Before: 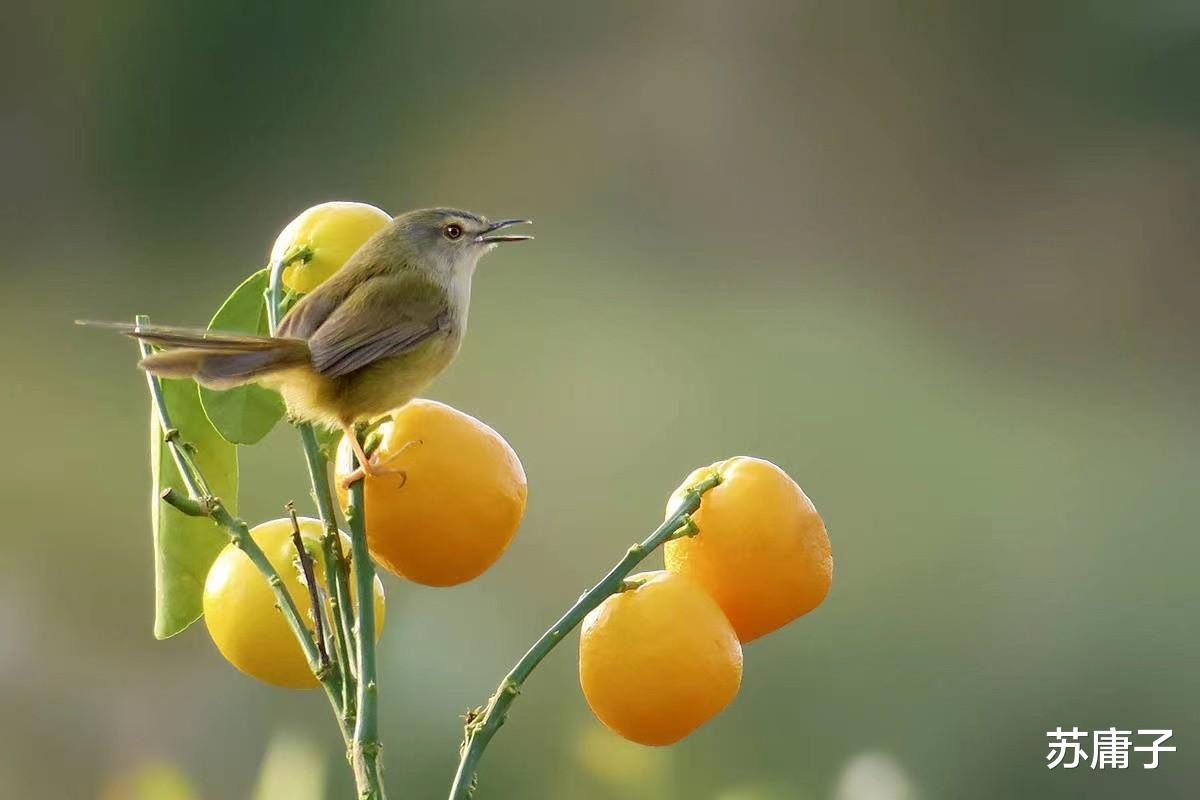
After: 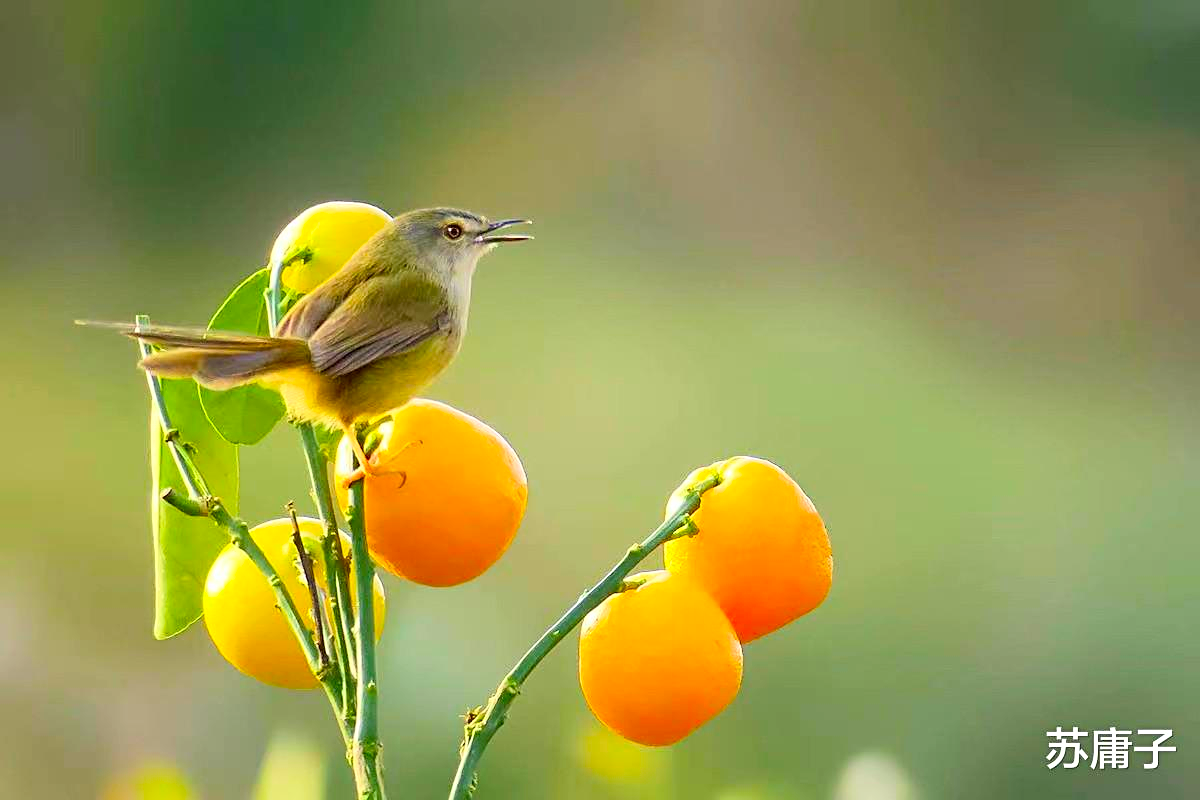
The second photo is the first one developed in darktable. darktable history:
sharpen: radius 2.527, amount 0.336
contrast brightness saturation: contrast 0.202, brightness 0.193, saturation 0.804
